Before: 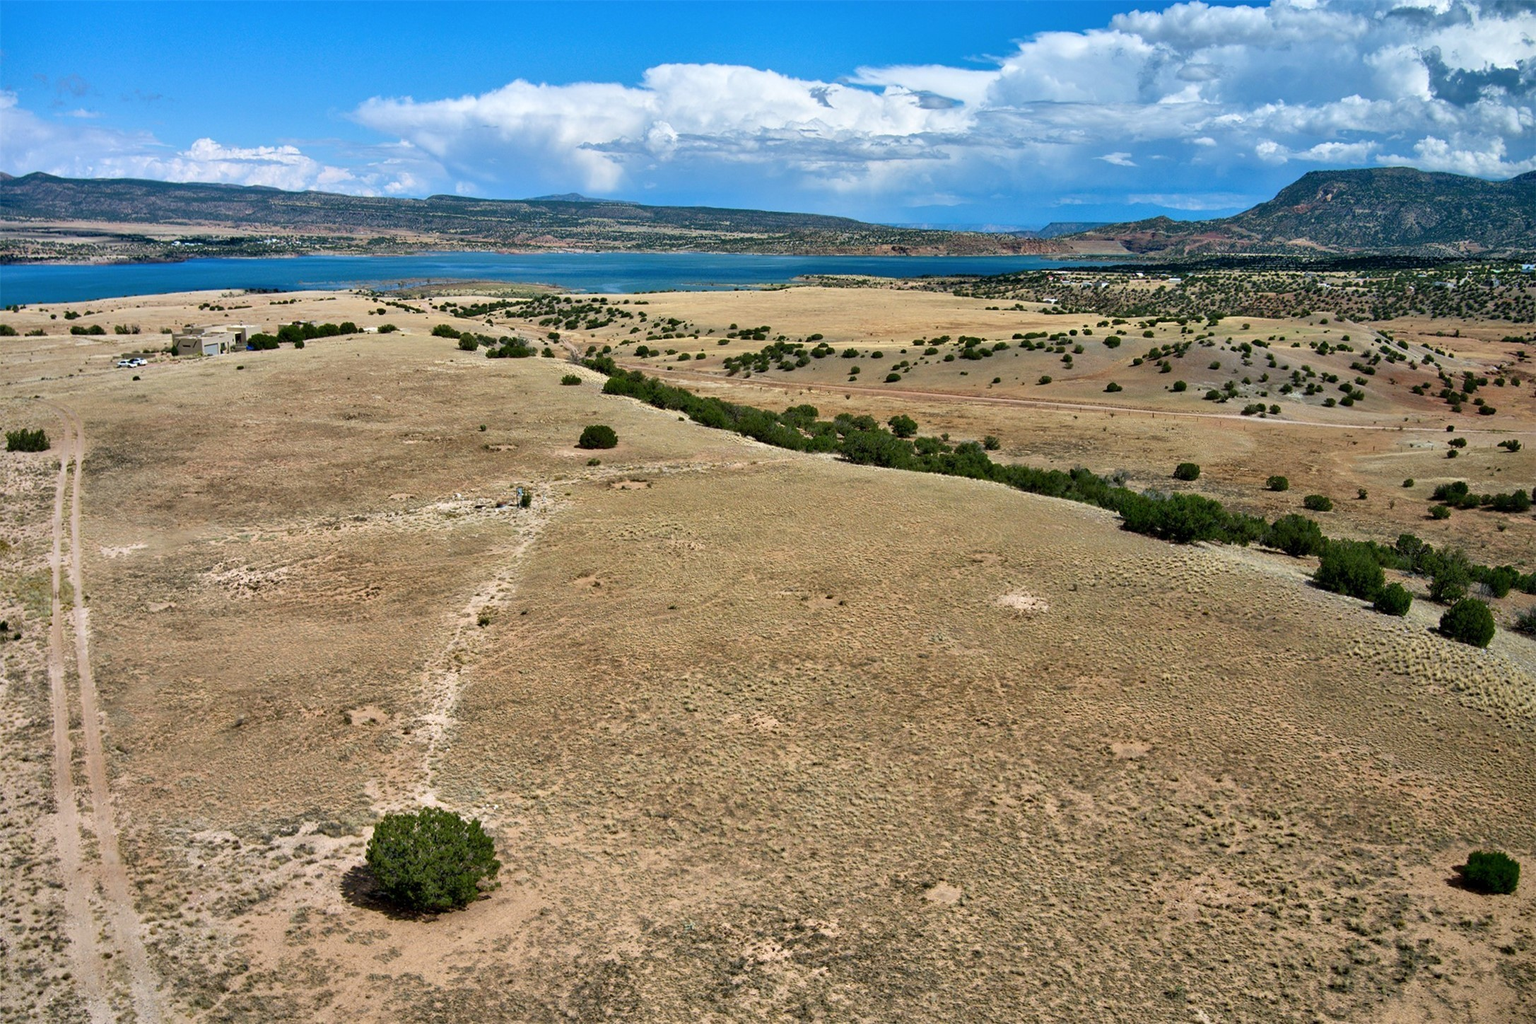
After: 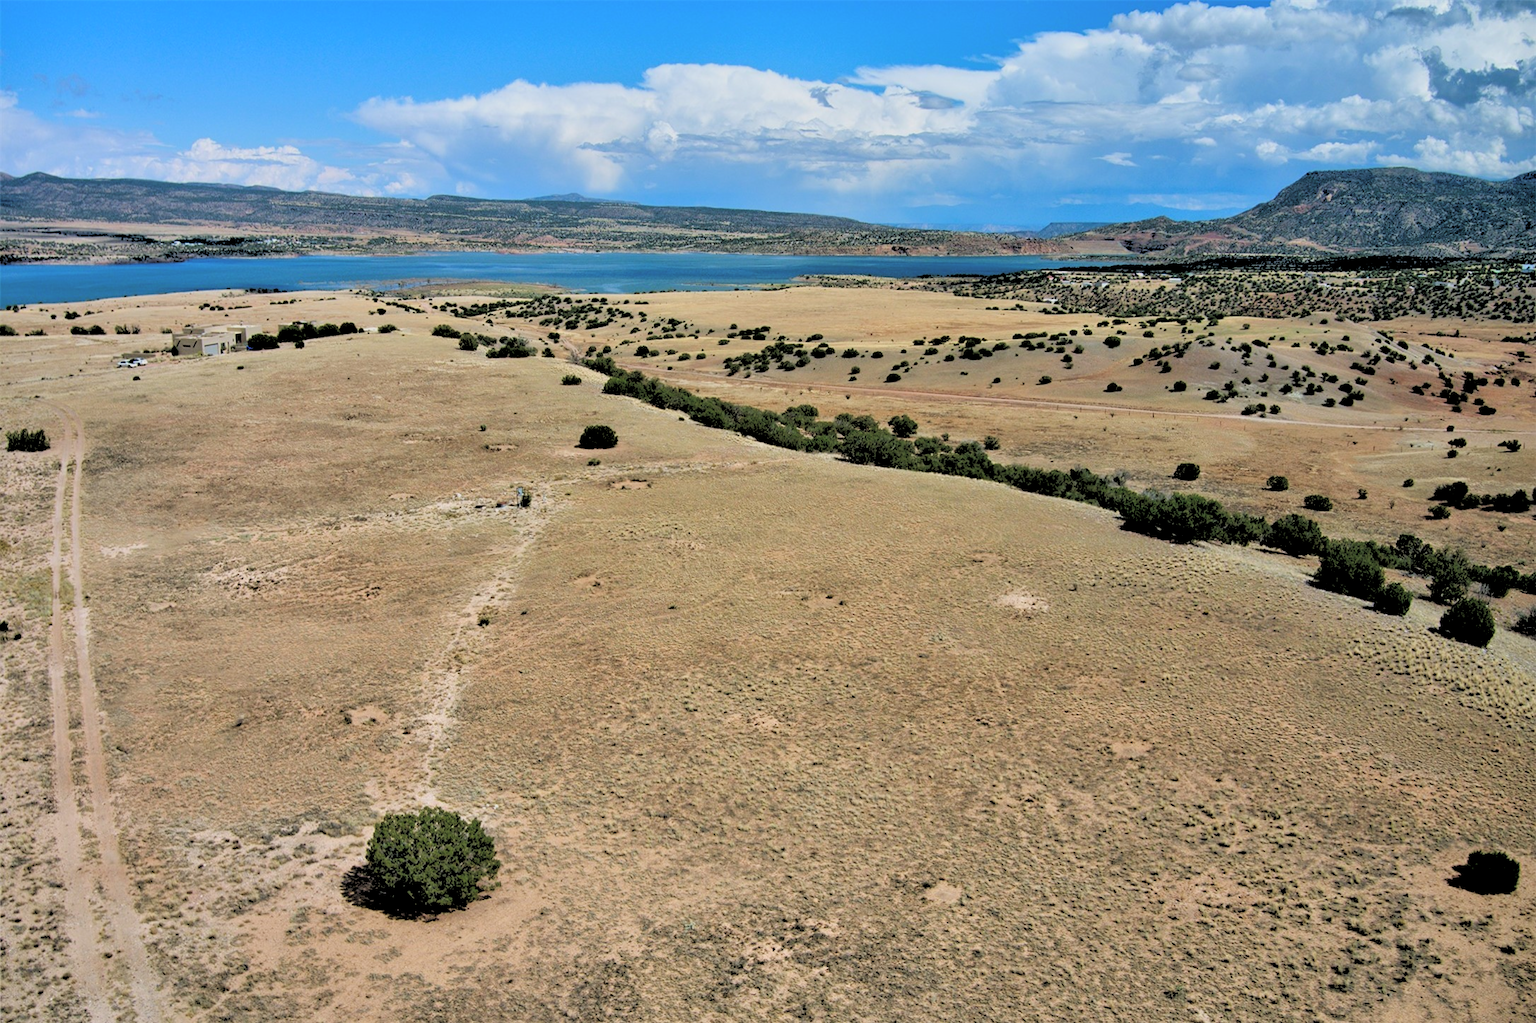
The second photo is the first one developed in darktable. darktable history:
rgb levels: levels [[0.027, 0.429, 0.996], [0, 0.5, 1], [0, 0.5, 1]]
exposure: black level correction -0.015, exposure -0.5 EV, compensate highlight preservation false
